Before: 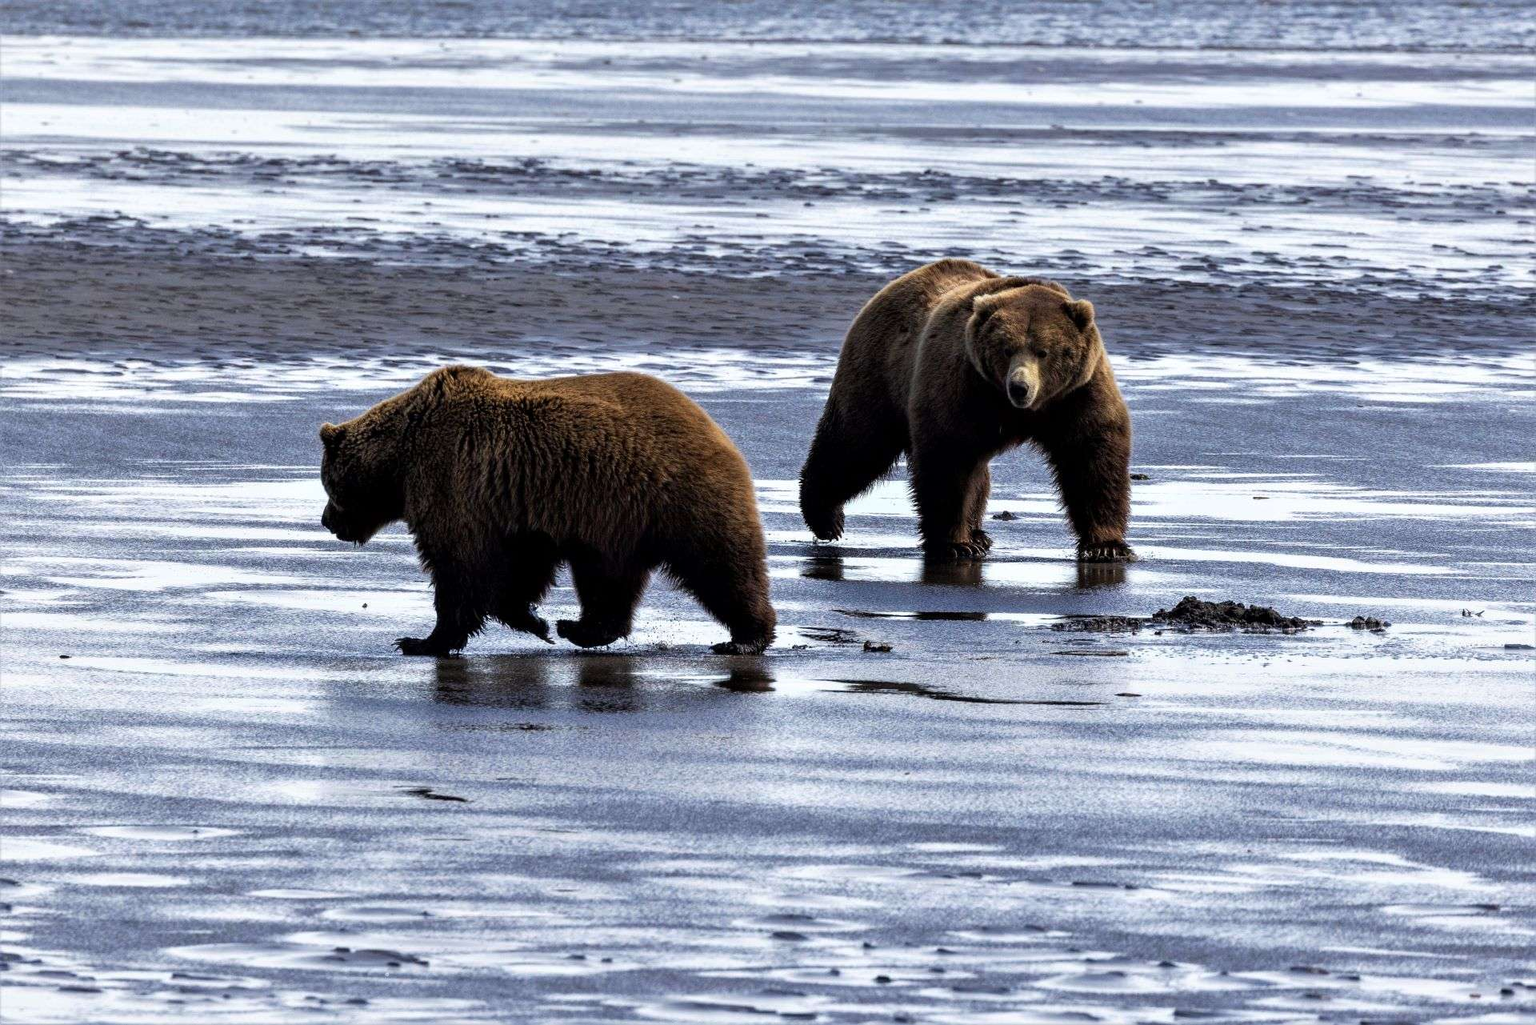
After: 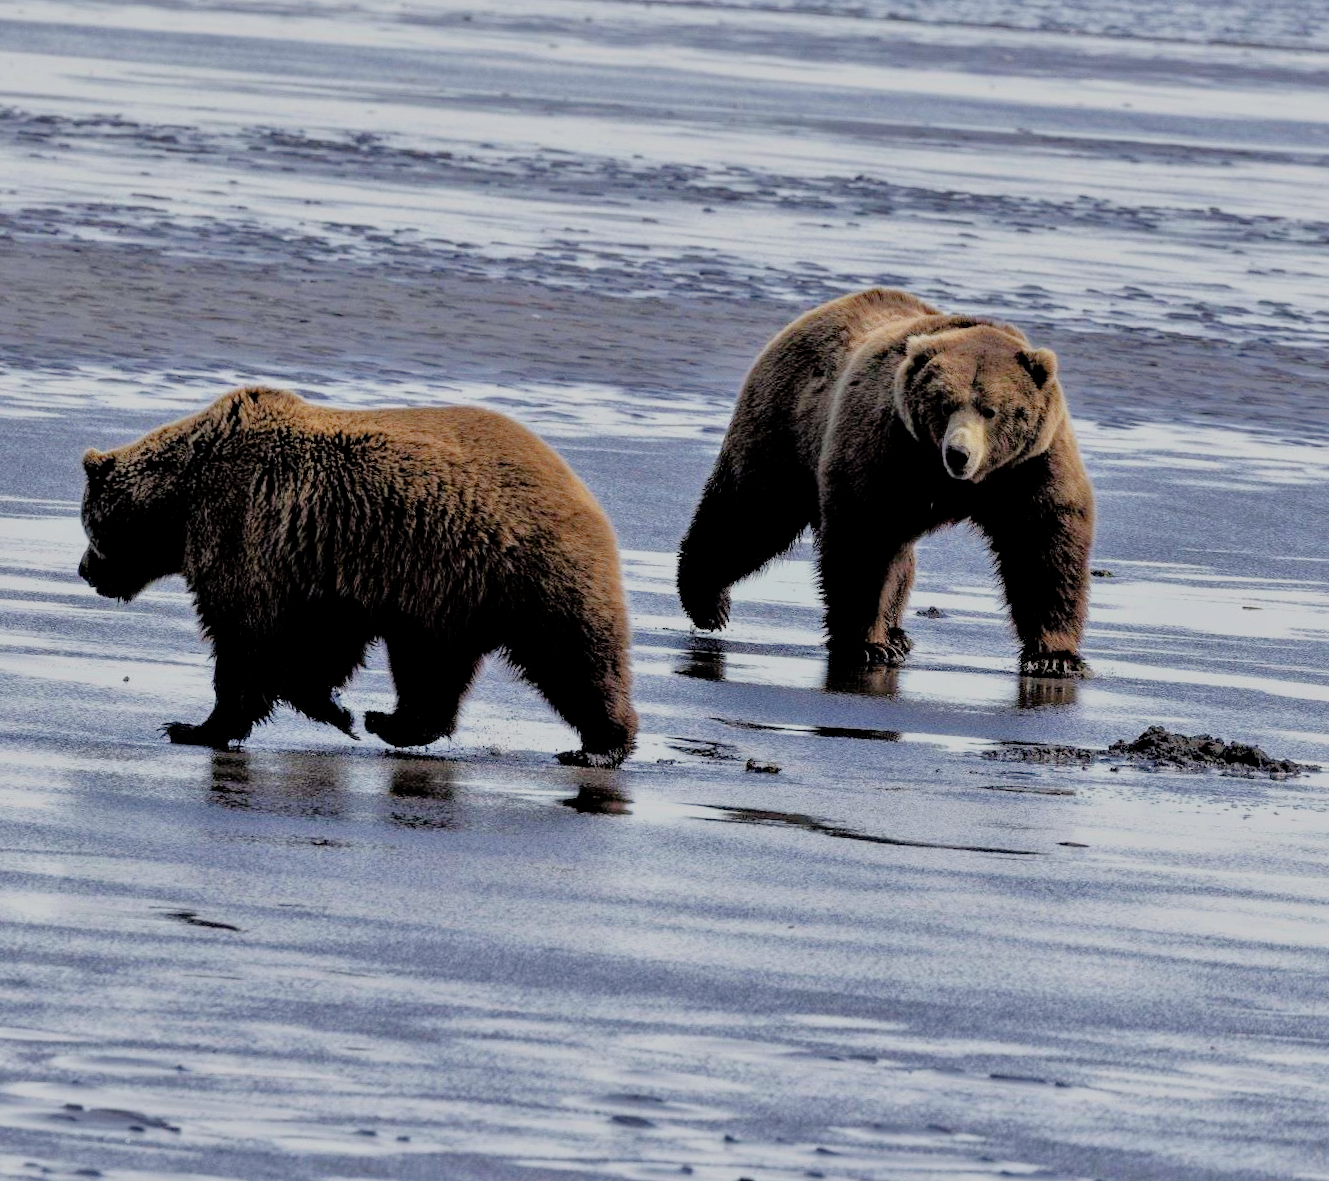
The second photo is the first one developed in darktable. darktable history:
crop and rotate: angle -3.25°, left 14.165%, top 0.021%, right 10.829%, bottom 0.048%
exposure: compensate highlight preservation false
tone equalizer: -7 EV 0.148 EV, -6 EV 0.574 EV, -5 EV 1.15 EV, -4 EV 1.34 EV, -3 EV 1.12 EV, -2 EV 0.6 EV, -1 EV 0.147 EV, luminance estimator HSV value / RGB max
filmic rgb: black relative exposure -8.75 EV, white relative exposure 4.98 EV, target black luminance 0%, hardness 3.79, latitude 66.09%, contrast 0.833, shadows ↔ highlights balance 19.33%
